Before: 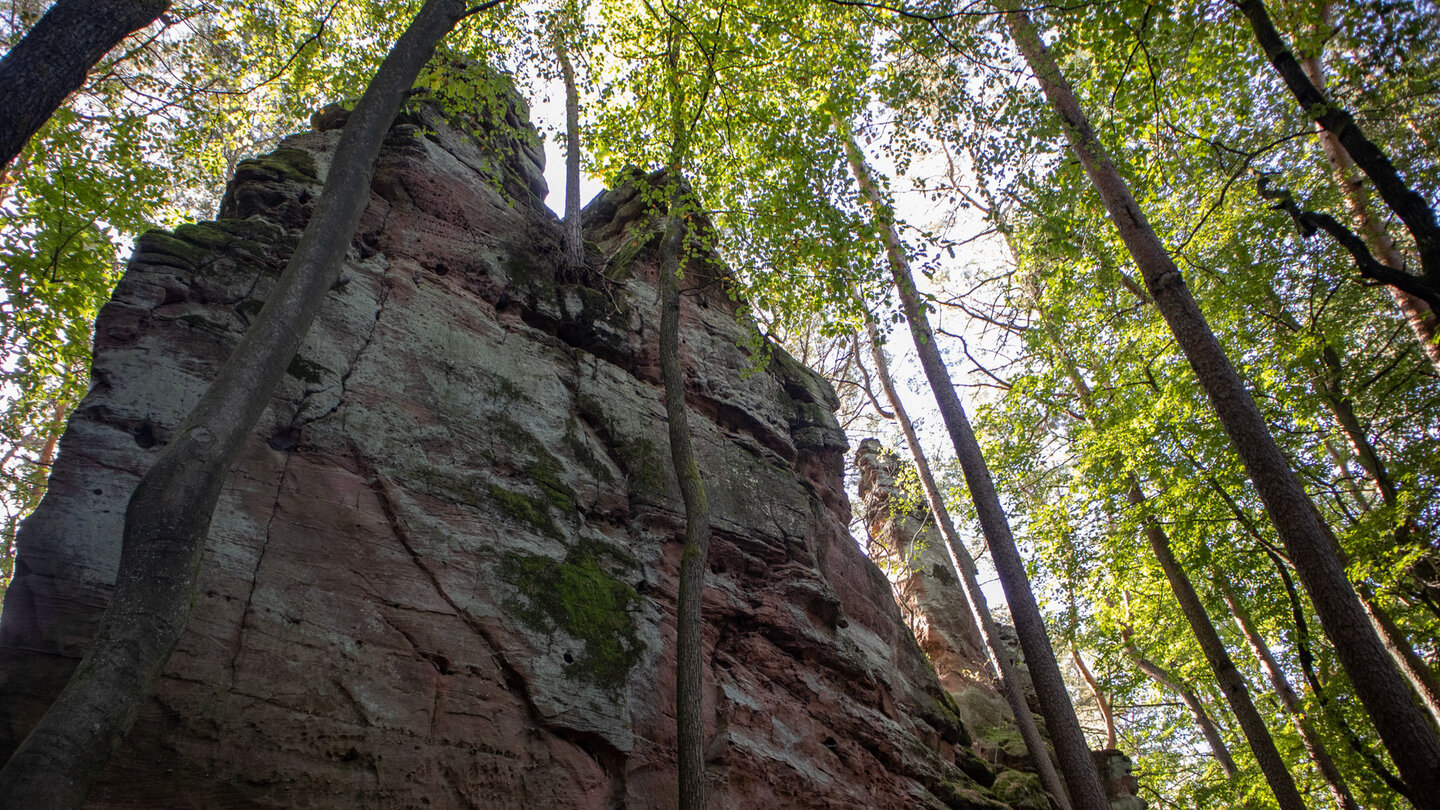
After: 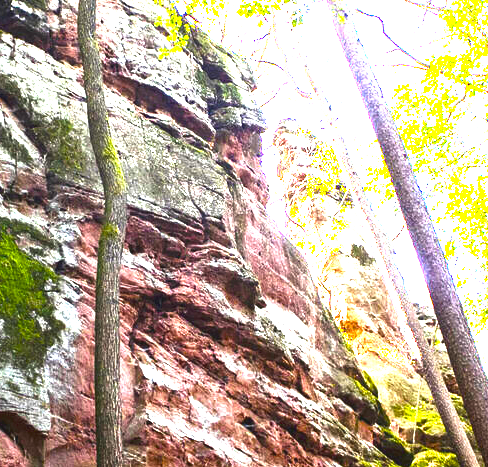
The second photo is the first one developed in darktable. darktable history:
color balance rgb: linear chroma grading › global chroma 15.536%, perceptual saturation grading › global saturation 20%, perceptual saturation grading › highlights -25.889%, perceptual saturation grading › shadows 49.335%, perceptual brilliance grading › global brilliance 34.833%, perceptual brilliance grading › highlights 49.449%, perceptual brilliance grading › mid-tones 59.898%, perceptual brilliance grading › shadows 34.678%
exposure: black level correction -0.002, exposure 1.115 EV, compensate highlight preservation false
crop: left 40.458%, top 39.51%, right 25.616%, bottom 2.739%
